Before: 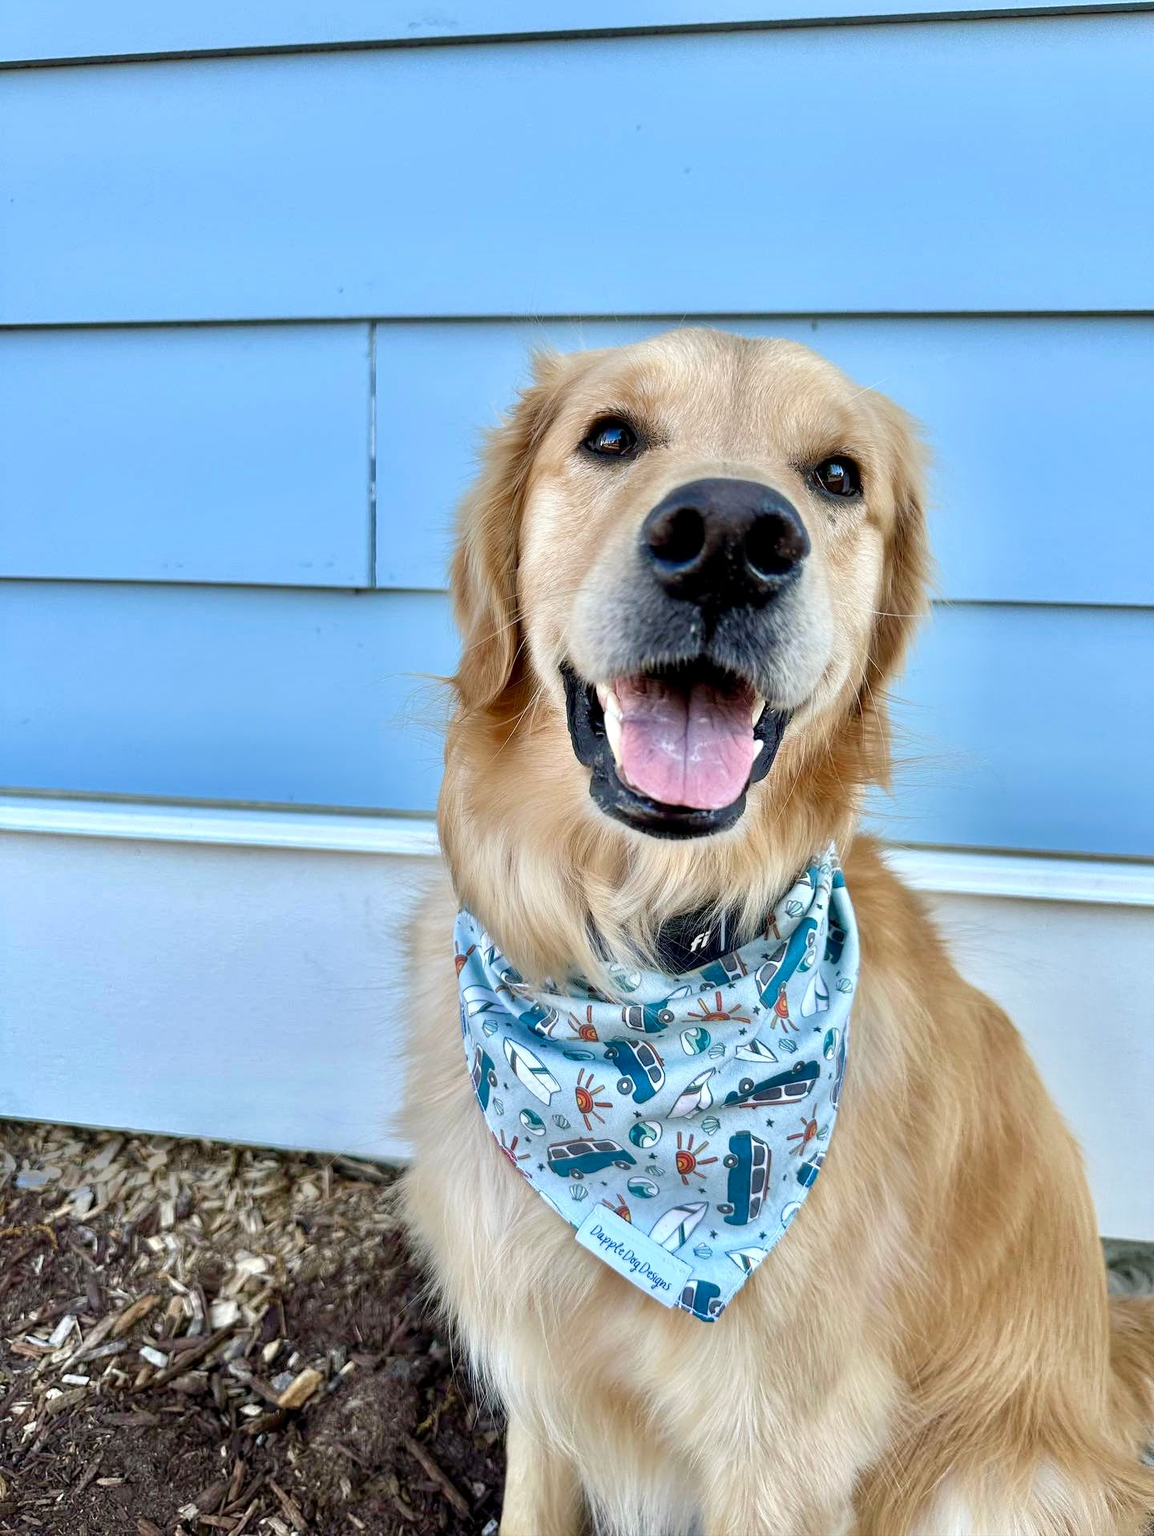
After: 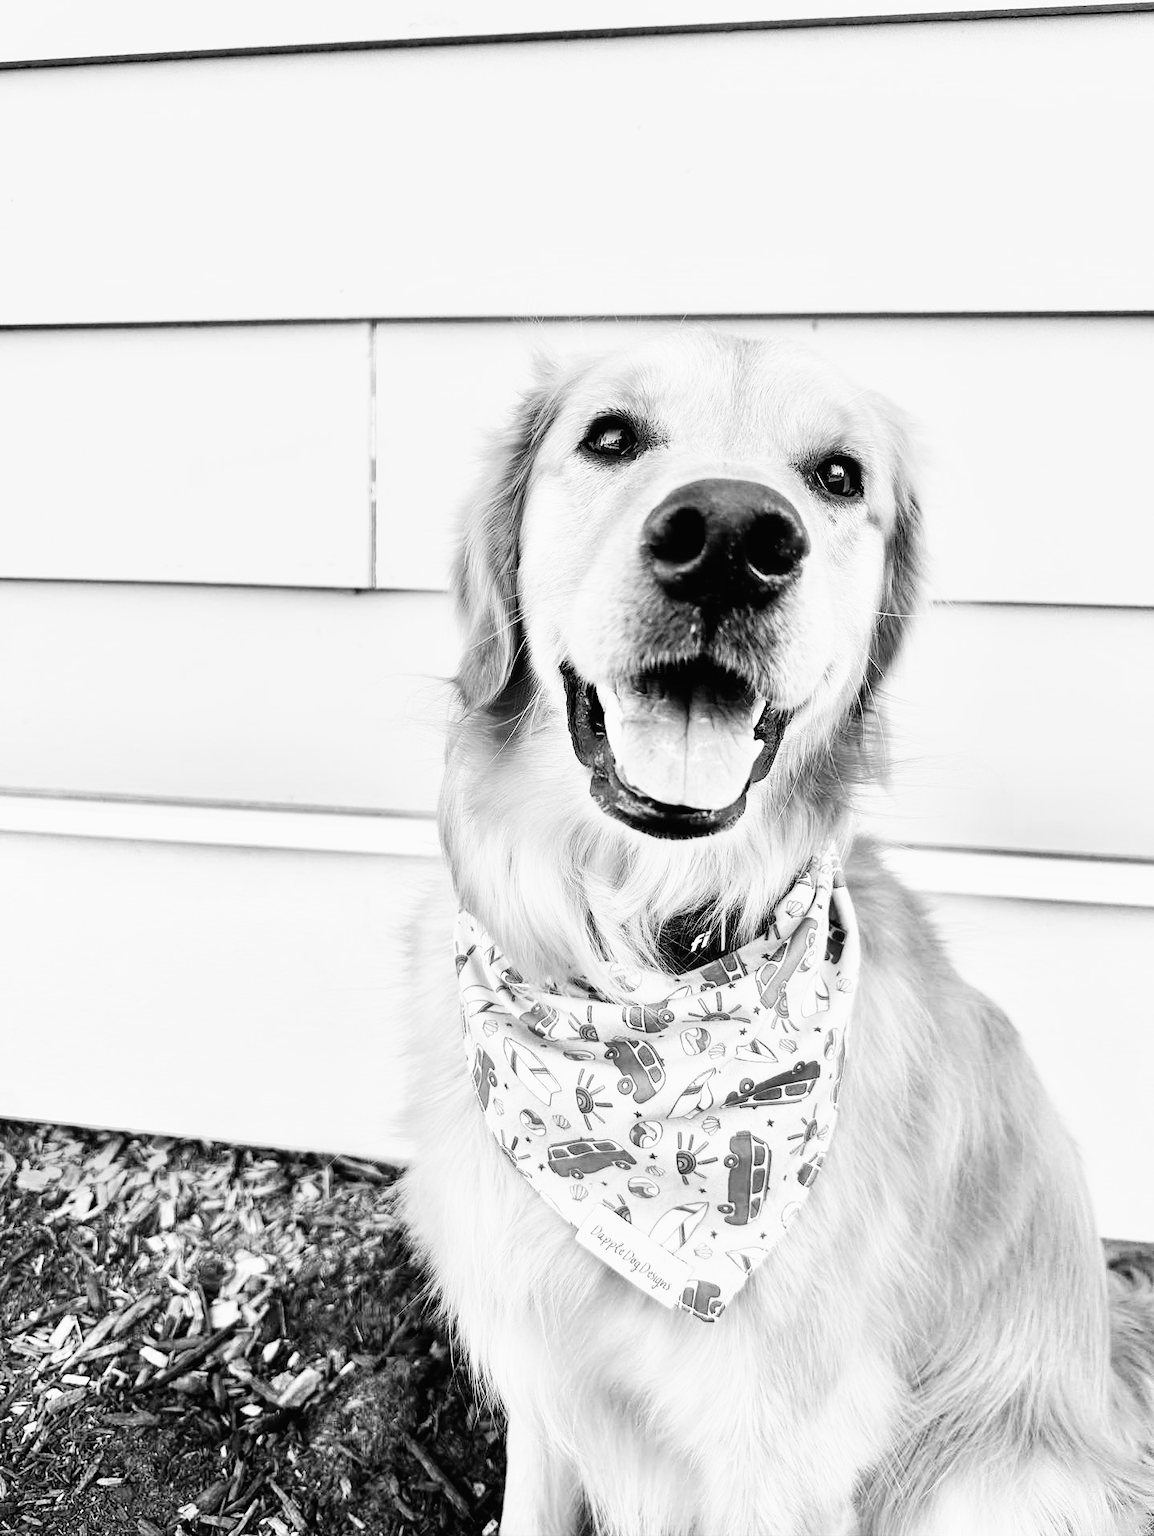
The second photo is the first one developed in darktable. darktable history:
color calibration: output gray [0.18, 0.41, 0.41, 0], gray › normalize channels true, illuminant same as pipeline (D50), adaptation XYZ, x 0.346, y 0.359, gamut compression 0
contrast brightness saturation: contrast -0.02, brightness -0.01, saturation 0.03
color balance rgb: perceptual saturation grading › global saturation 30%, global vibrance 30%
base curve: curves: ch0 [(0, 0) (0.007, 0.004) (0.027, 0.03) (0.046, 0.07) (0.207, 0.54) (0.442, 0.872) (0.673, 0.972) (1, 1)], preserve colors none
